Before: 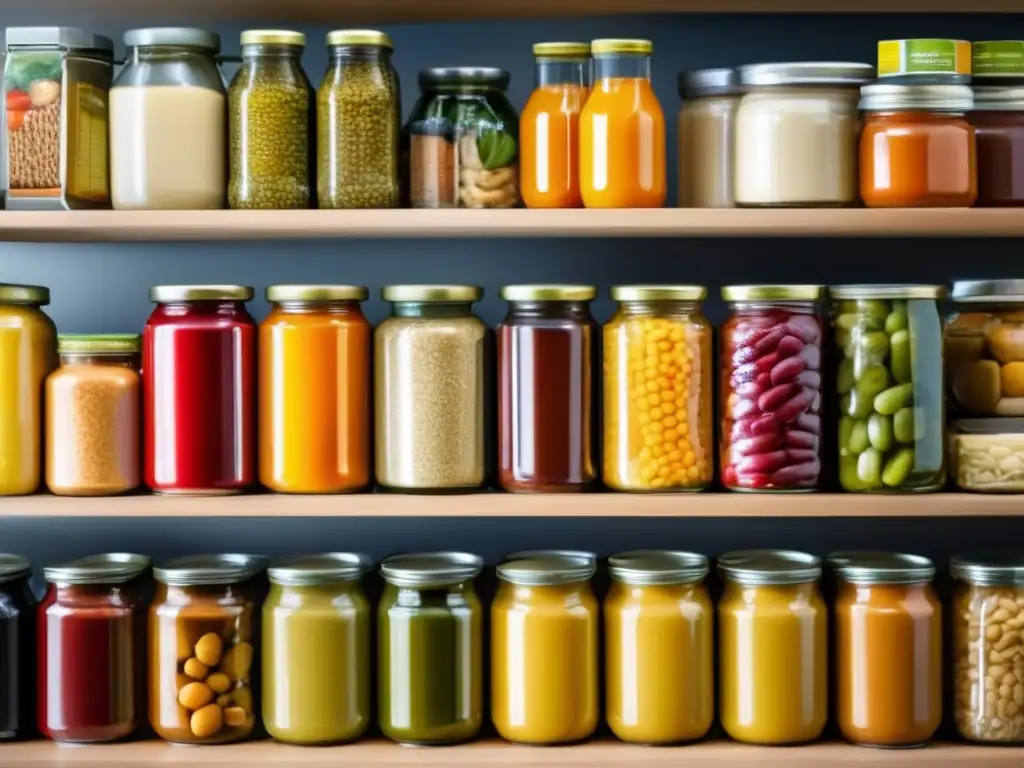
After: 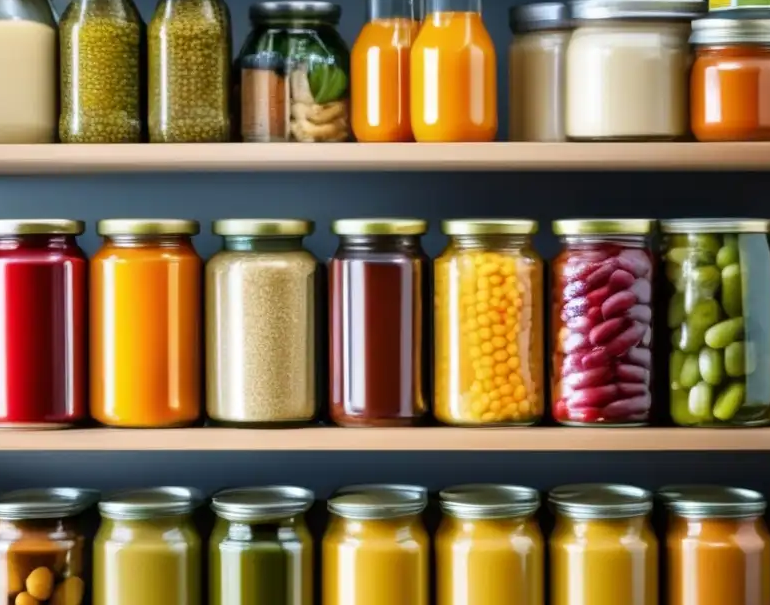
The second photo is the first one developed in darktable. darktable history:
crop: left 16.542%, top 8.681%, right 8.201%, bottom 12.456%
